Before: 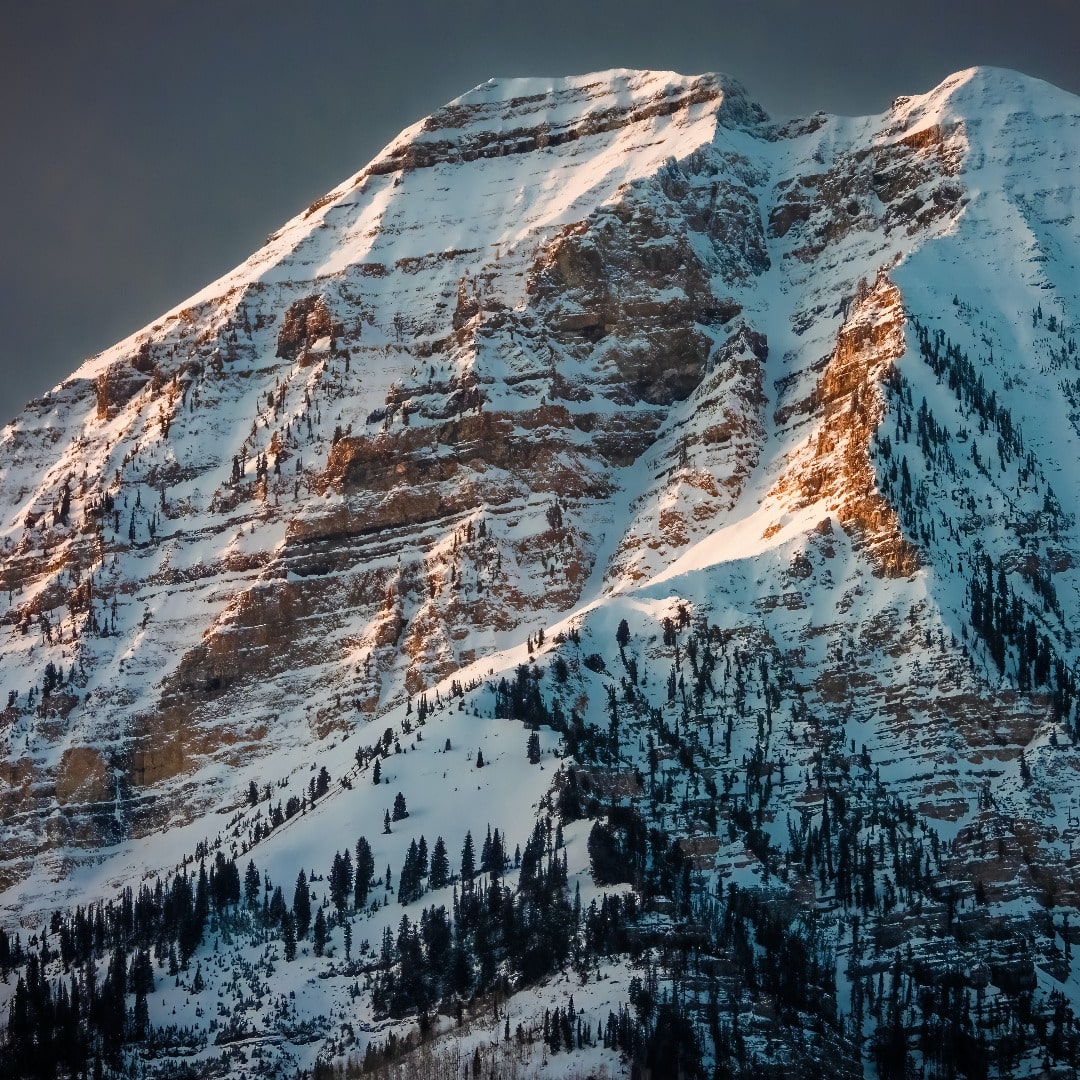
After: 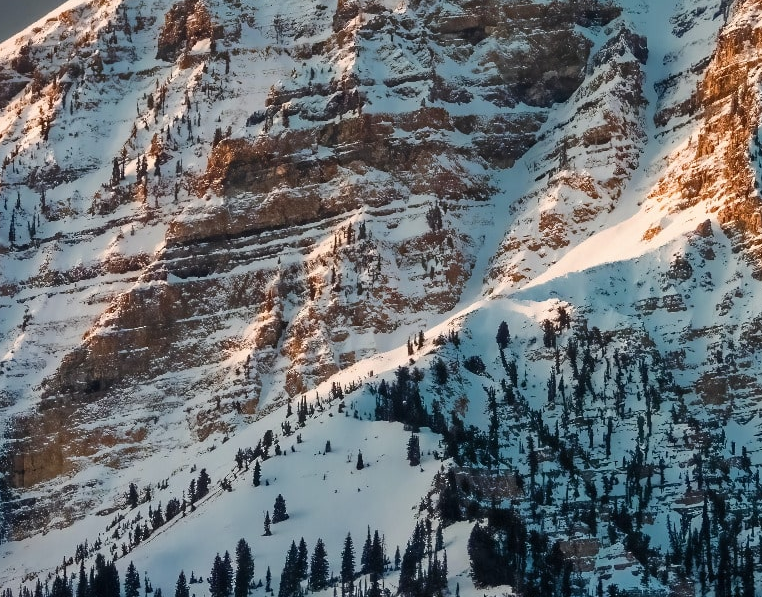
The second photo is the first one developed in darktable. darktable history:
shadows and highlights: shadows 32, highlights -32, soften with gaussian
crop: left 11.123%, top 27.61%, right 18.3%, bottom 17.034%
